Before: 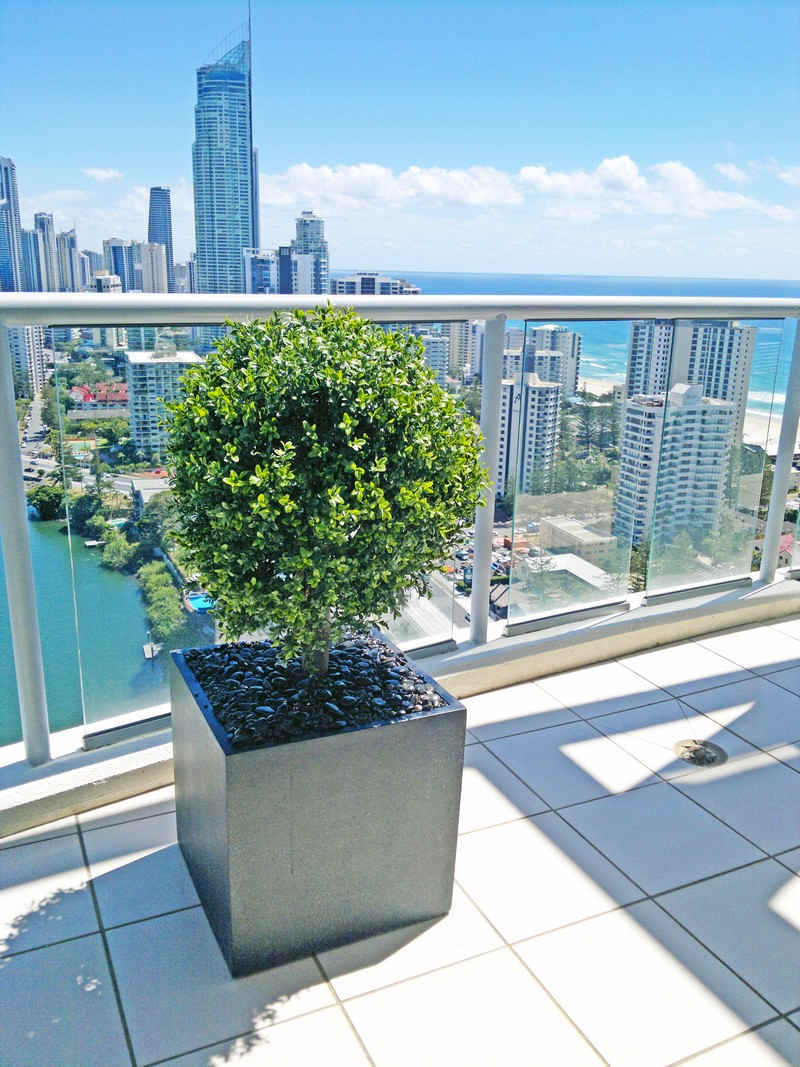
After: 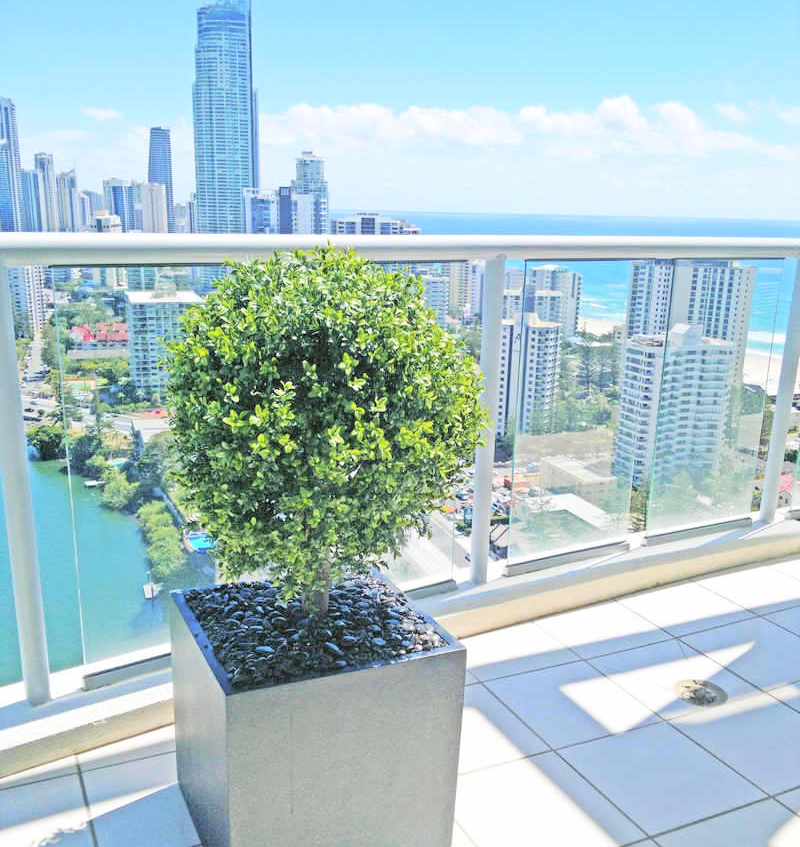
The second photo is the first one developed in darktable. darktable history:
crop and rotate: top 5.667%, bottom 14.937%
global tonemap: drago (0.7, 100)
